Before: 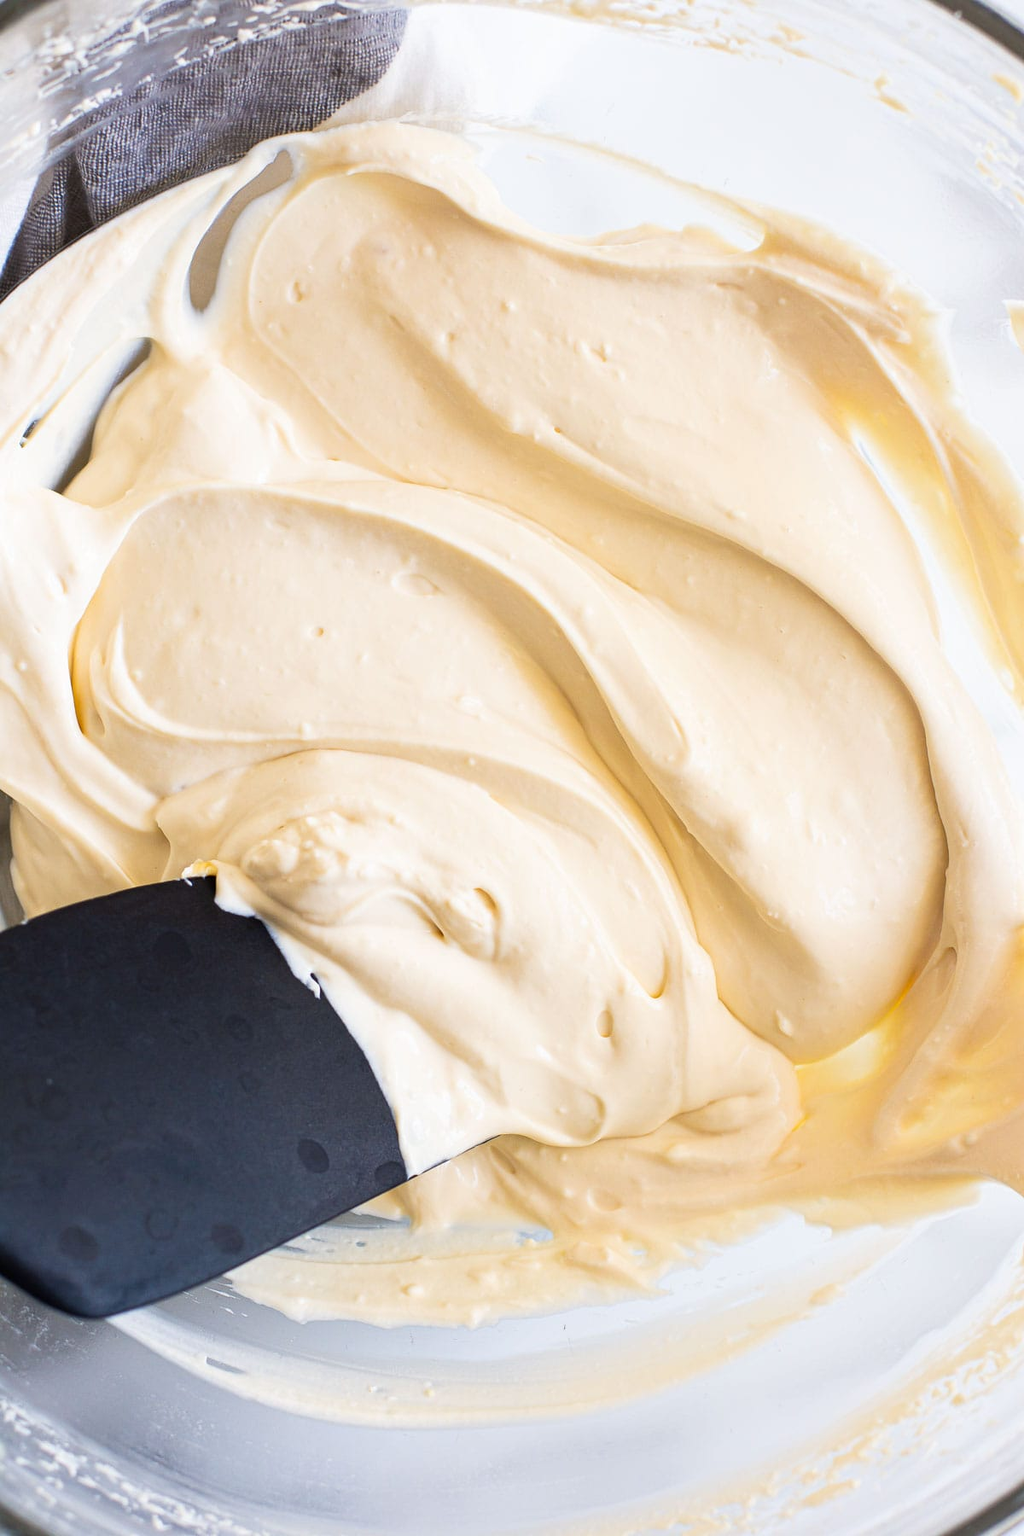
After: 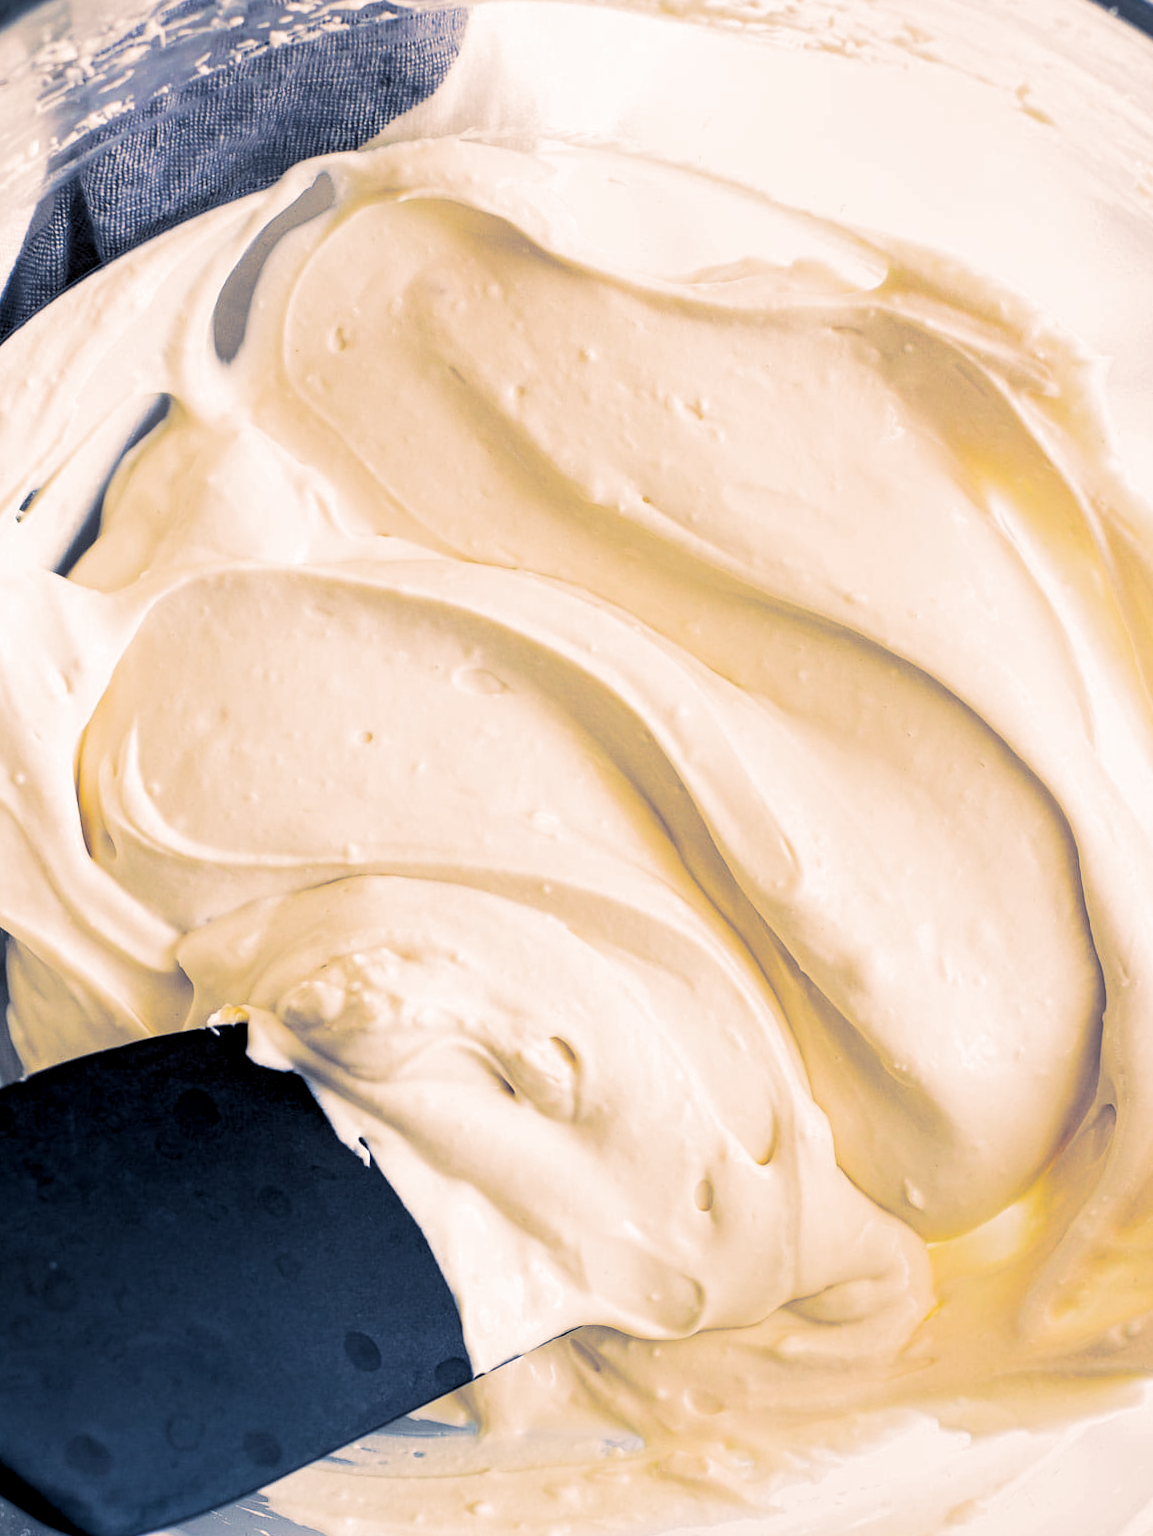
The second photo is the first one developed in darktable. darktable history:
split-toning: shadows › hue 226.8°, shadows › saturation 0.56, highlights › hue 28.8°, balance -40, compress 0%
exposure: black level correction 0.016, exposure -0.009 EV, compensate highlight preservation false
crop and rotate: angle 0.2°, left 0.275%, right 3.127%, bottom 14.18%
